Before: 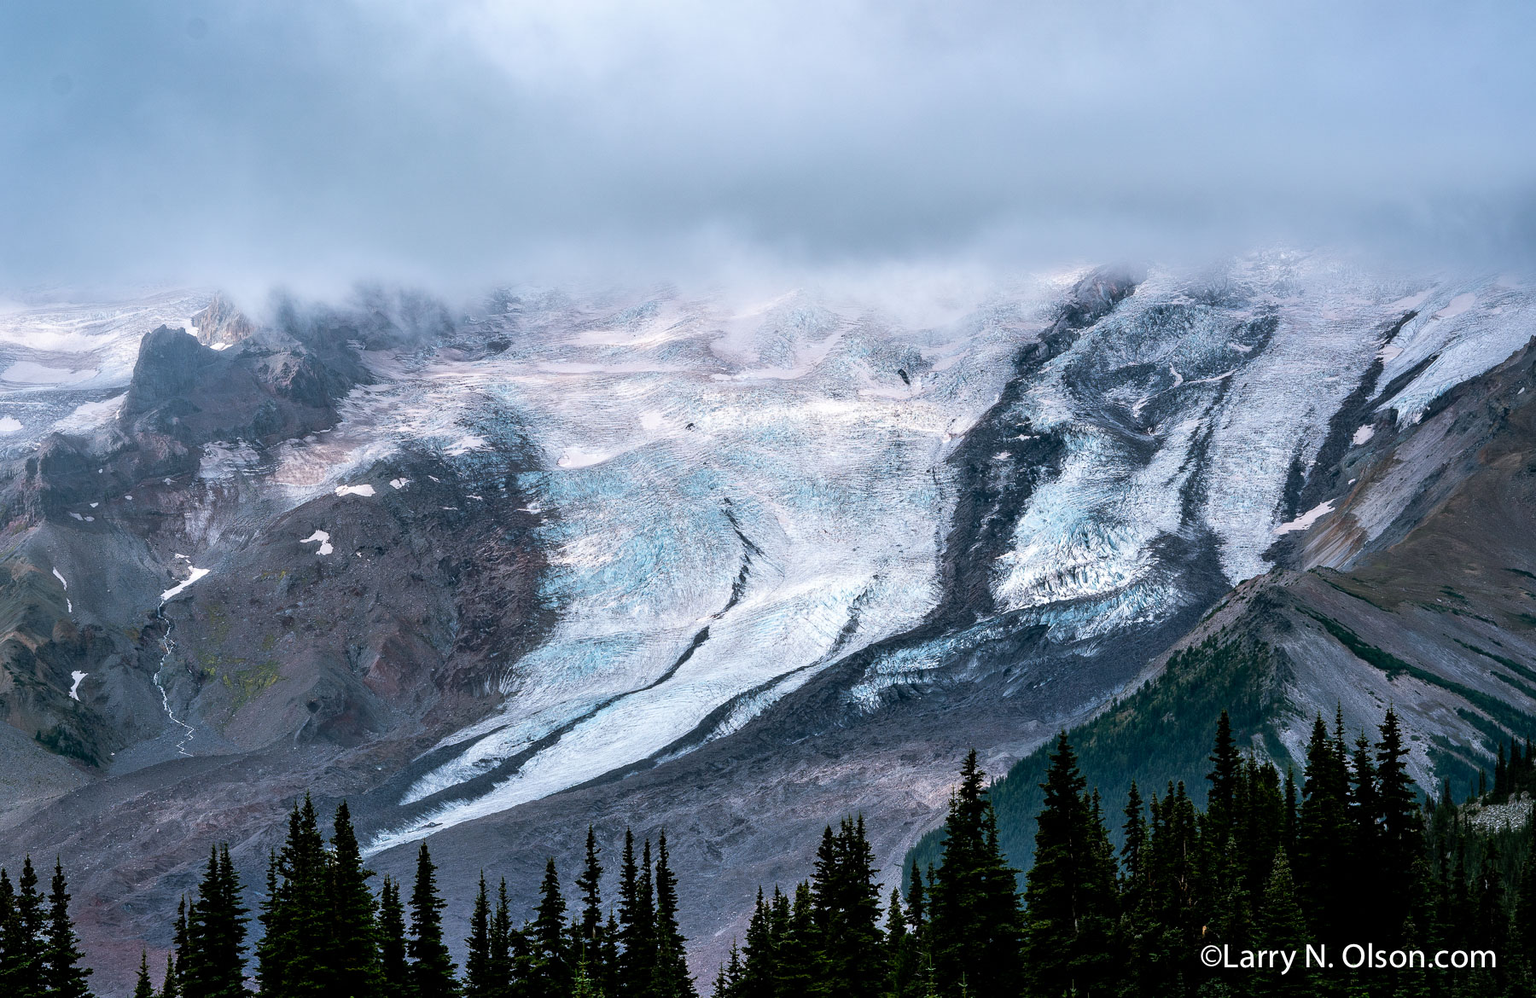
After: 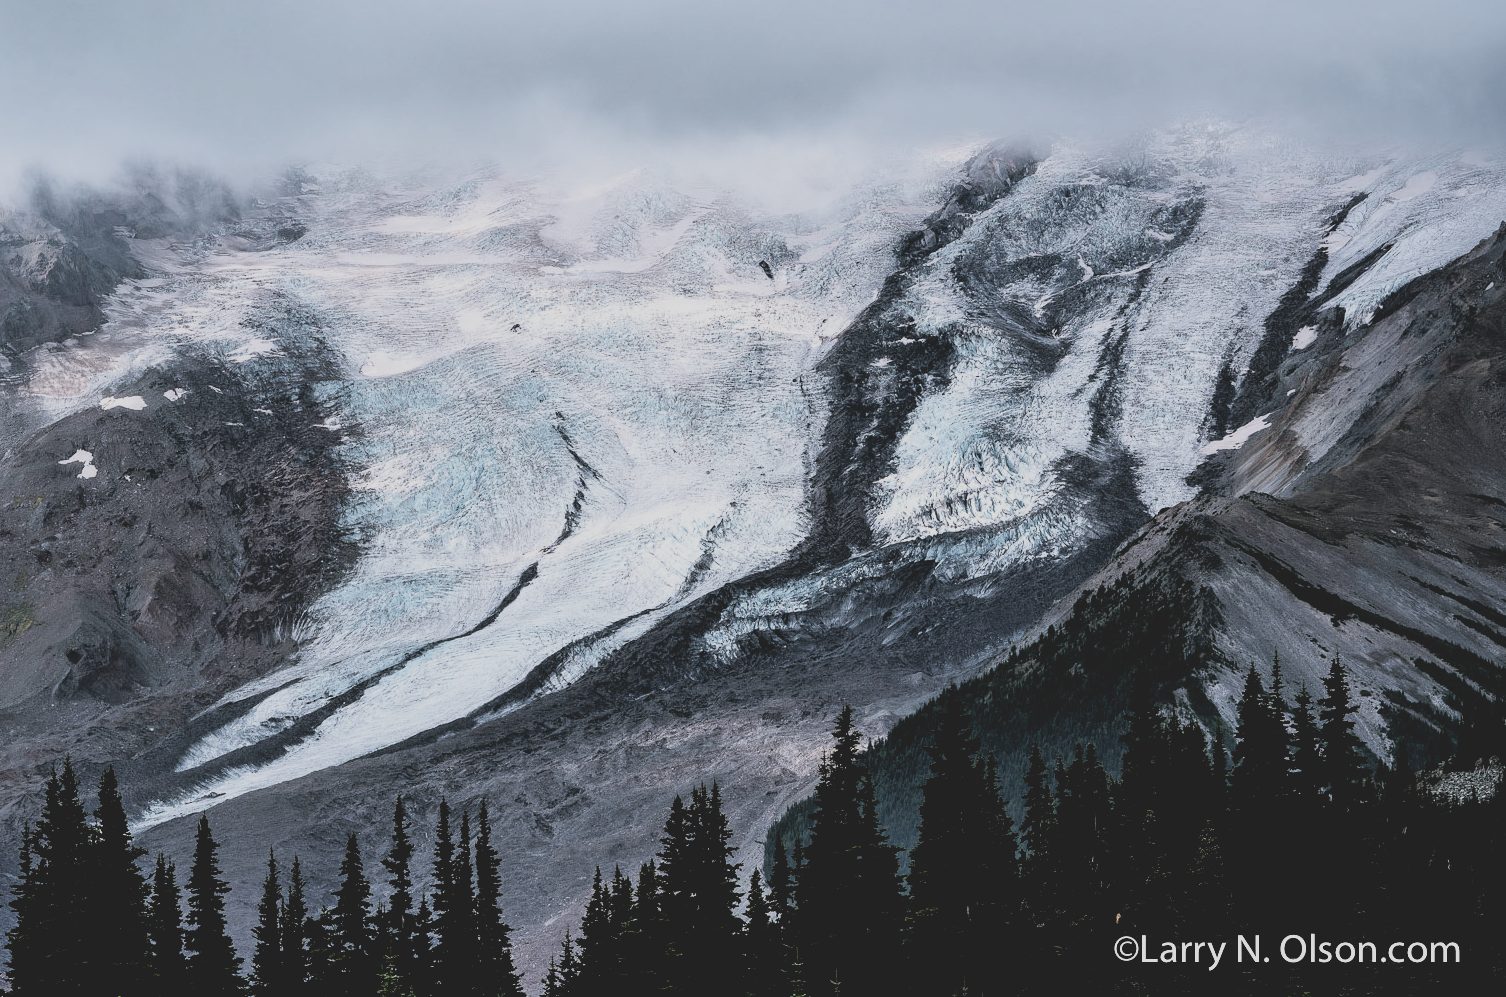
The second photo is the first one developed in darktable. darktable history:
crop: left 16.325%, top 14.734%
contrast brightness saturation: contrast -0.26, saturation -0.435
exposure: compensate highlight preservation false
filmic rgb: black relative exposure -3.63 EV, white relative exposure 2.44 EV, hardness 3.29
